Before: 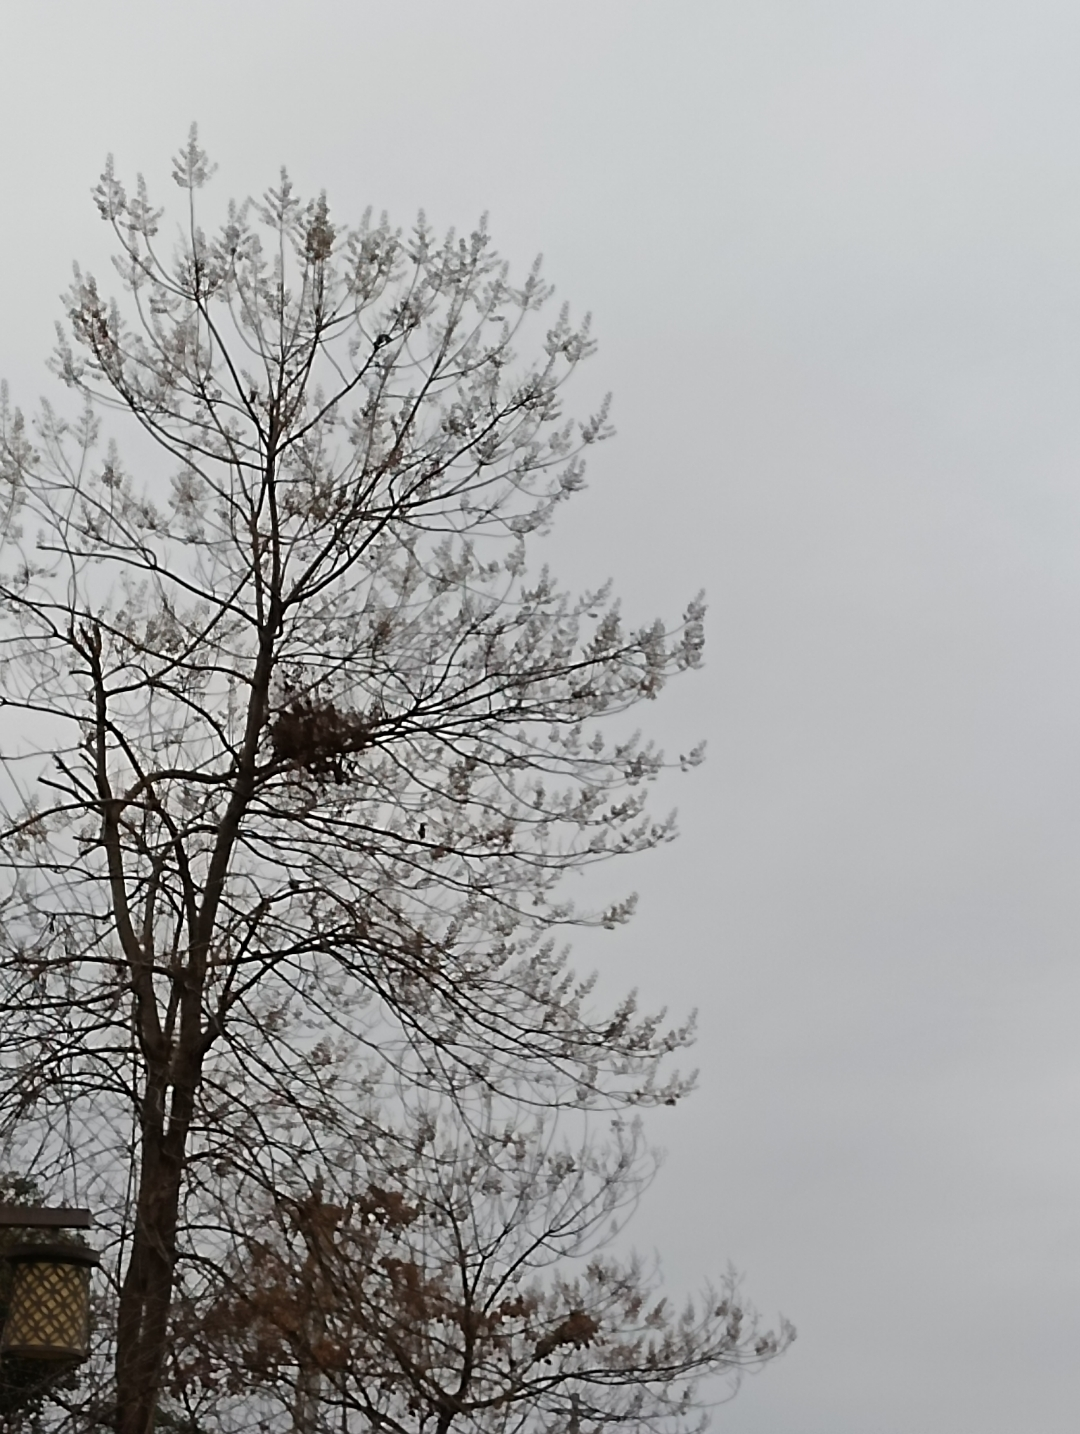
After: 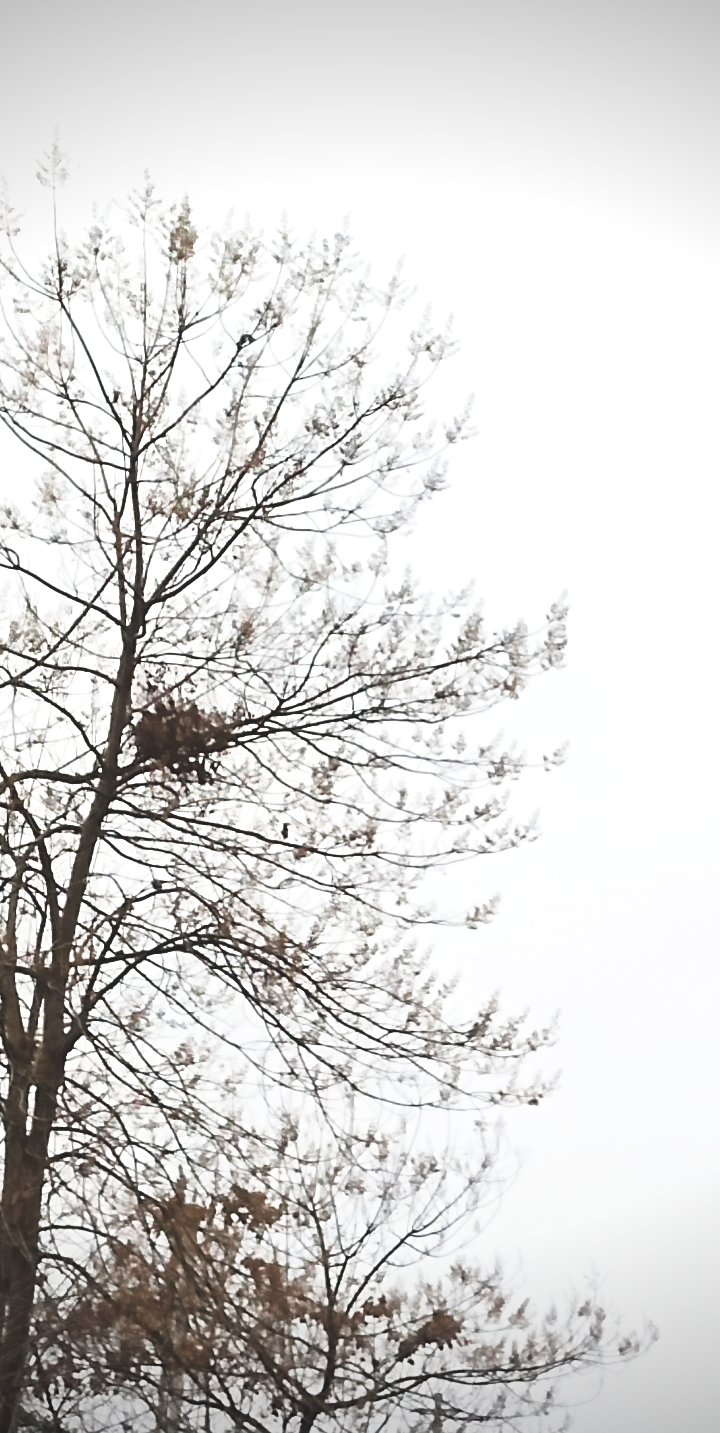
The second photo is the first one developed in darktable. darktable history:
color correction: highlights b* 0.01, saturation 0.828
exposure: black level correction -0.006, exposure 1 EV, compensate highlight preservation false
base curve: curves: ch0 [(0, 0) (0.579, 0.807) (1, 1)], preserve colors none
crop and rotate: left 12.84%, right 20.481%
velvia: on, module defaults
tone equalizer: on, module defaults
vignetting: fall-off start 88.92%, fall-off radius 43.37%, width/height ratio 1.162
